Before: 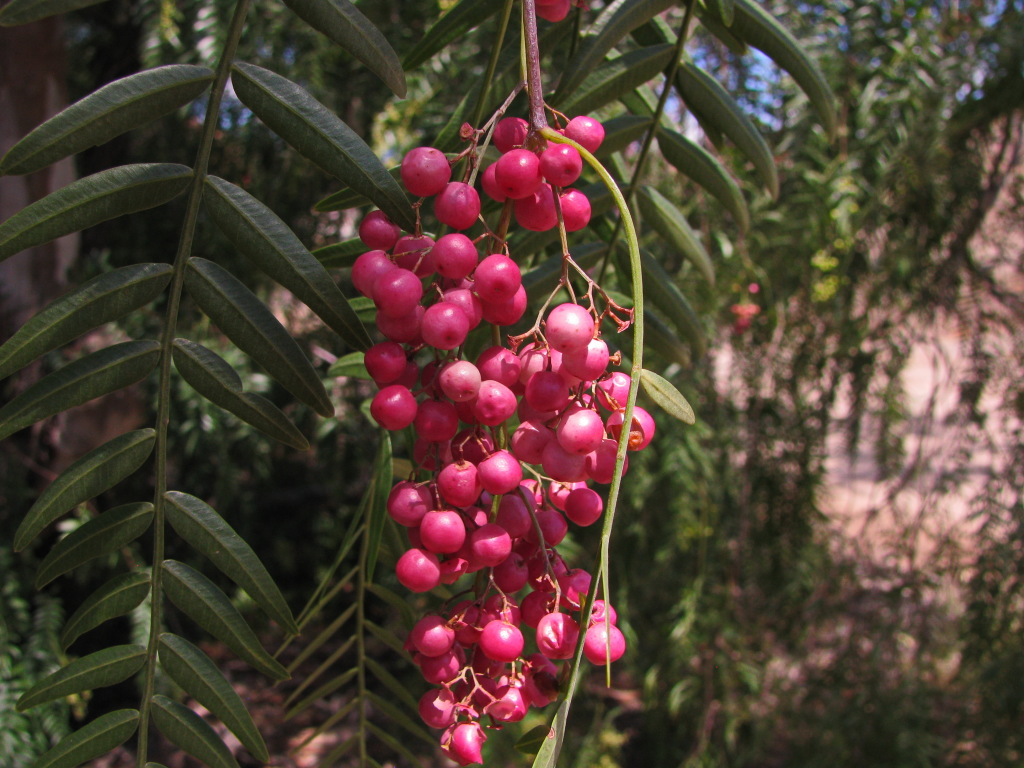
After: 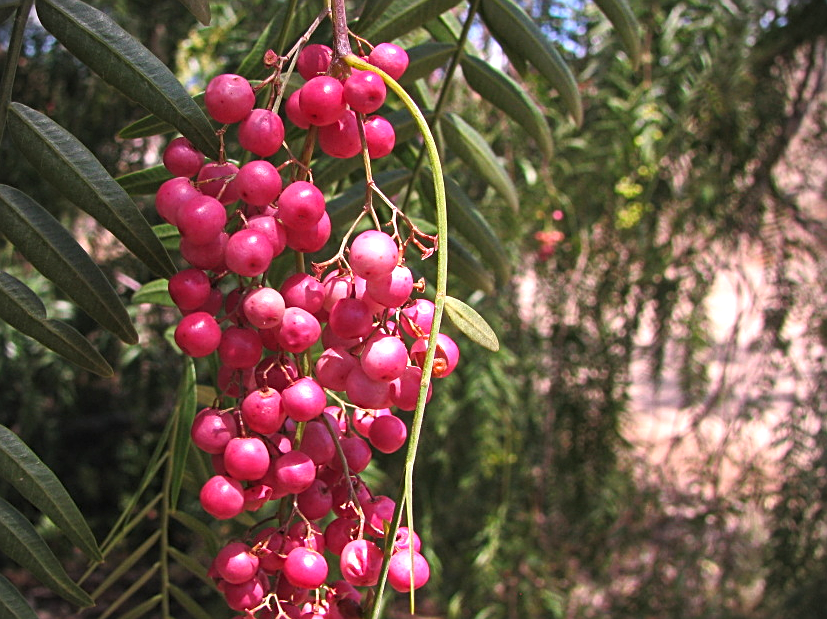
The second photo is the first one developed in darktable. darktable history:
sharpen: on, module defaults
vignetting: fall-off start 91.49%, brightness -0.531, saturation -0.509
crop: left 19.234%, top 9.561%, right 0.001%, bottom 9.785%
exposure: exposure 0.641 EV, compensate highlight preservation false
